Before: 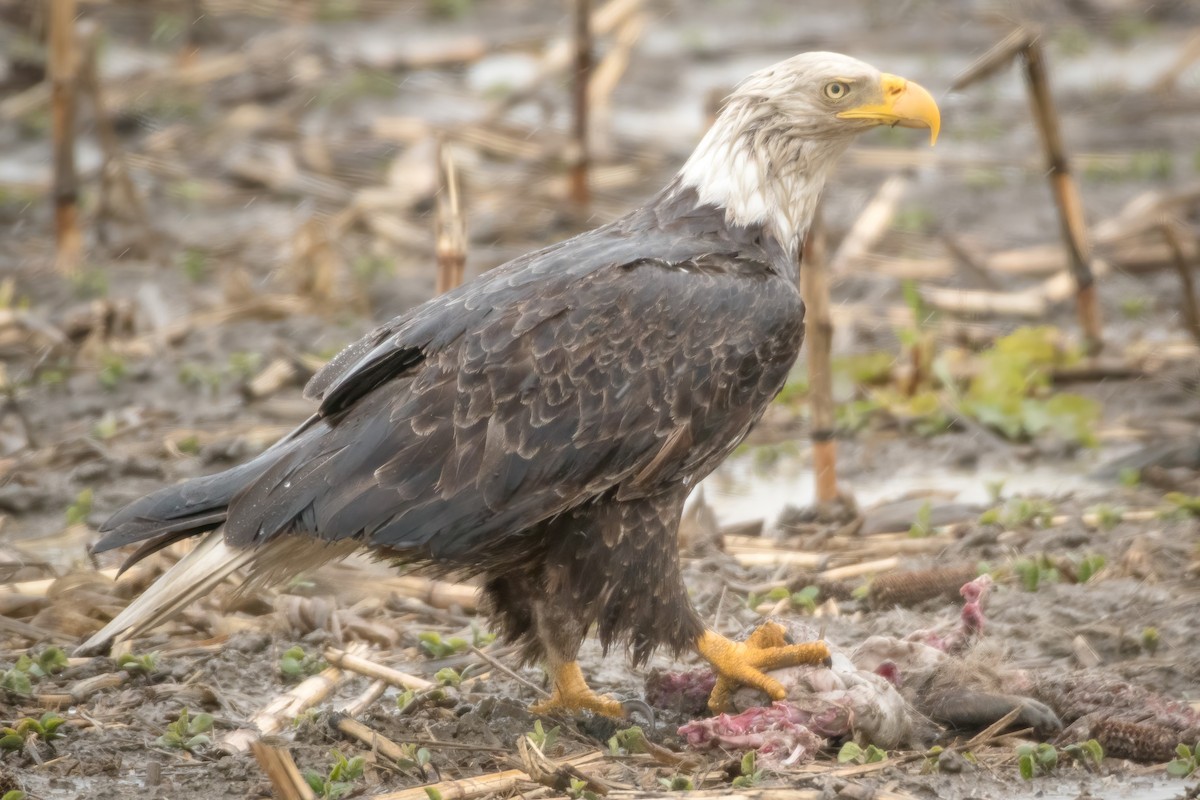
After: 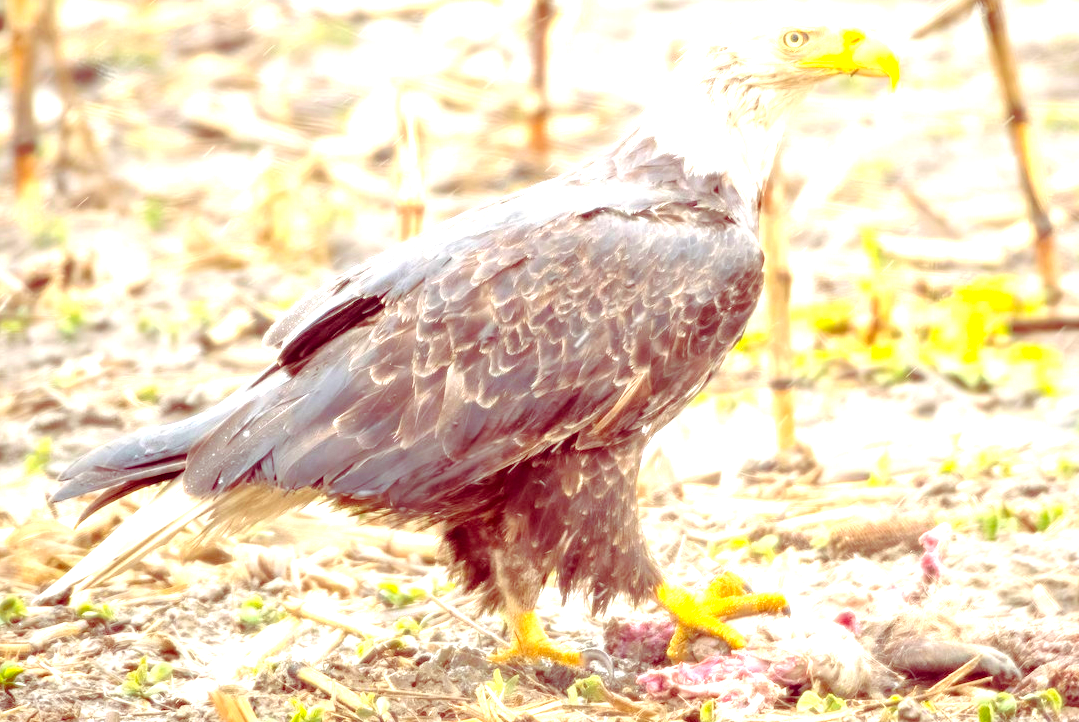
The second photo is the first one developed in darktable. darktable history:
color balance rgb: shadows lift › luminance -18.367%, shadows lift › chroma 35.314%, perceptual saturation grading › global saturation 31.098%, global vibrance 20%
exposure: black level correction 0, exposure 1.75 EV, compensate highlight preservation false
tone equalizer: on, module defaults
crop: left 3.449%, top 6.45%, right 6.611%, bottom 3.262%
